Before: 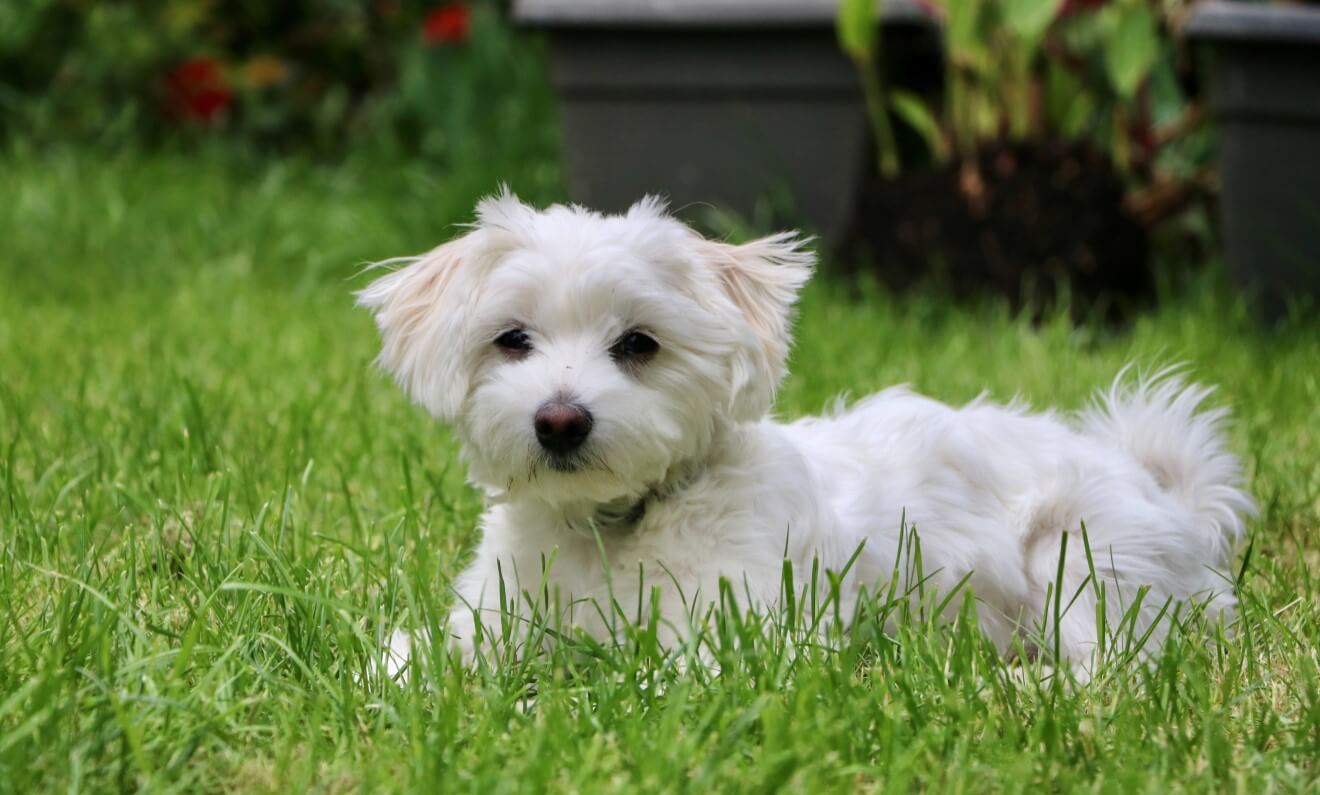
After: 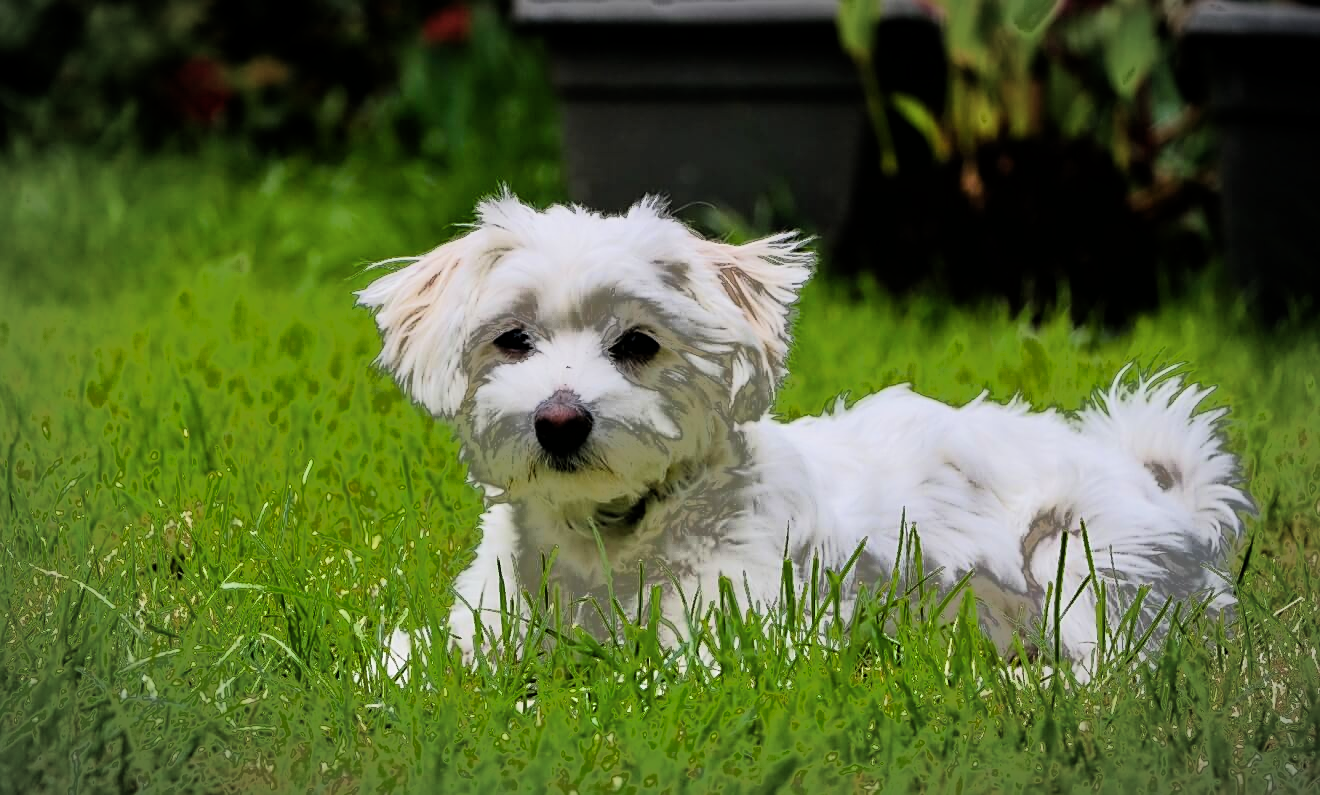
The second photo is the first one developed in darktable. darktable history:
contrast brightness saturation: saturation -0.05
filmic rgb: black relative exposure -16 EV, white relative exposure 6.29 EV, hardness 5.1, contrast 1.35
color balance rgb: perceptual saturation grading › global saturation 30%, global vibrance 20%
sharpen: on, module defaults
vignetting: fall-off radius 60%, automatic ratio true
fill light: exposure -0.73 EV, center 0.69, width 2.2
